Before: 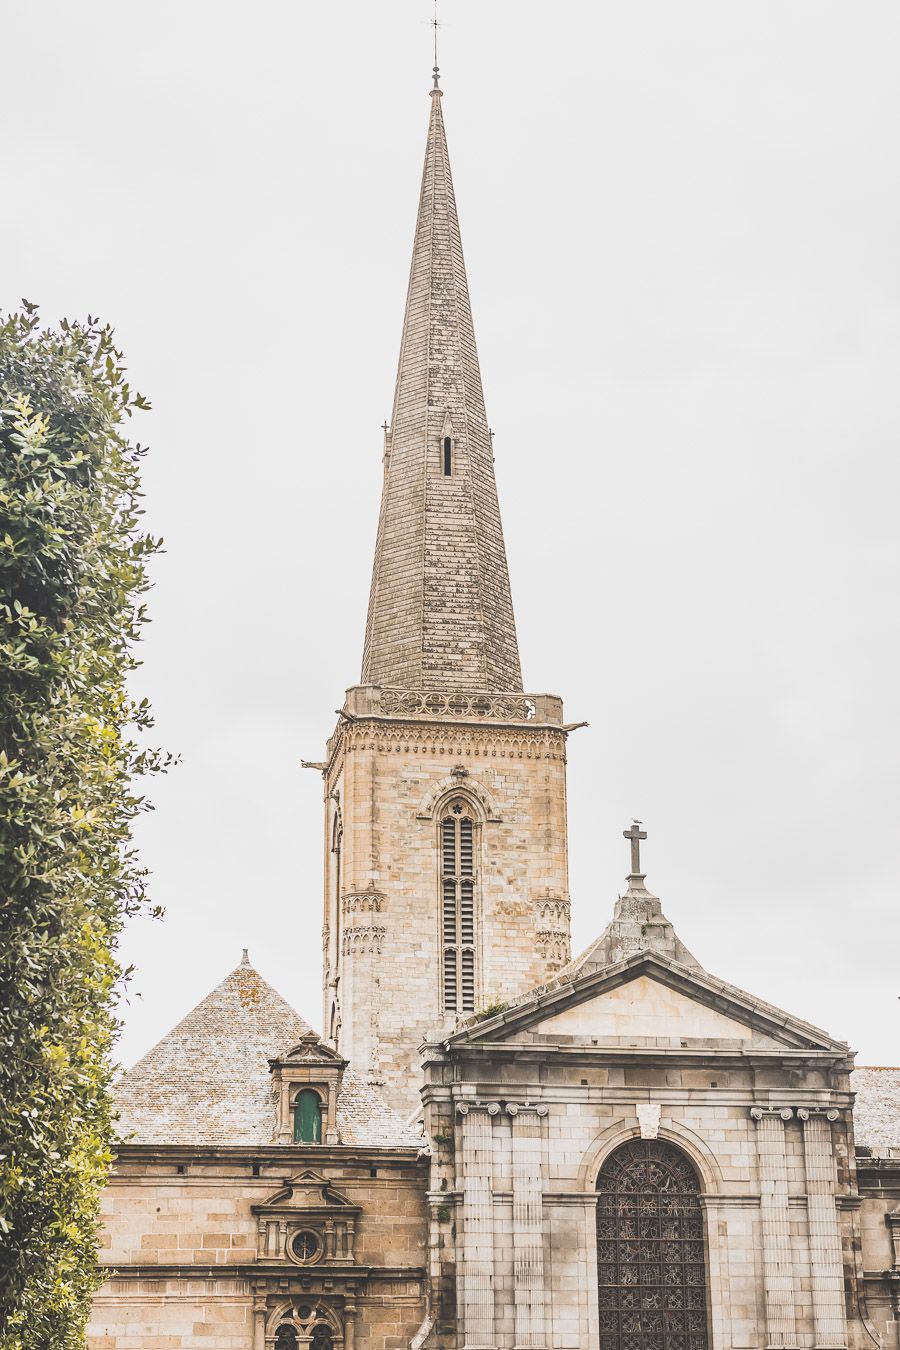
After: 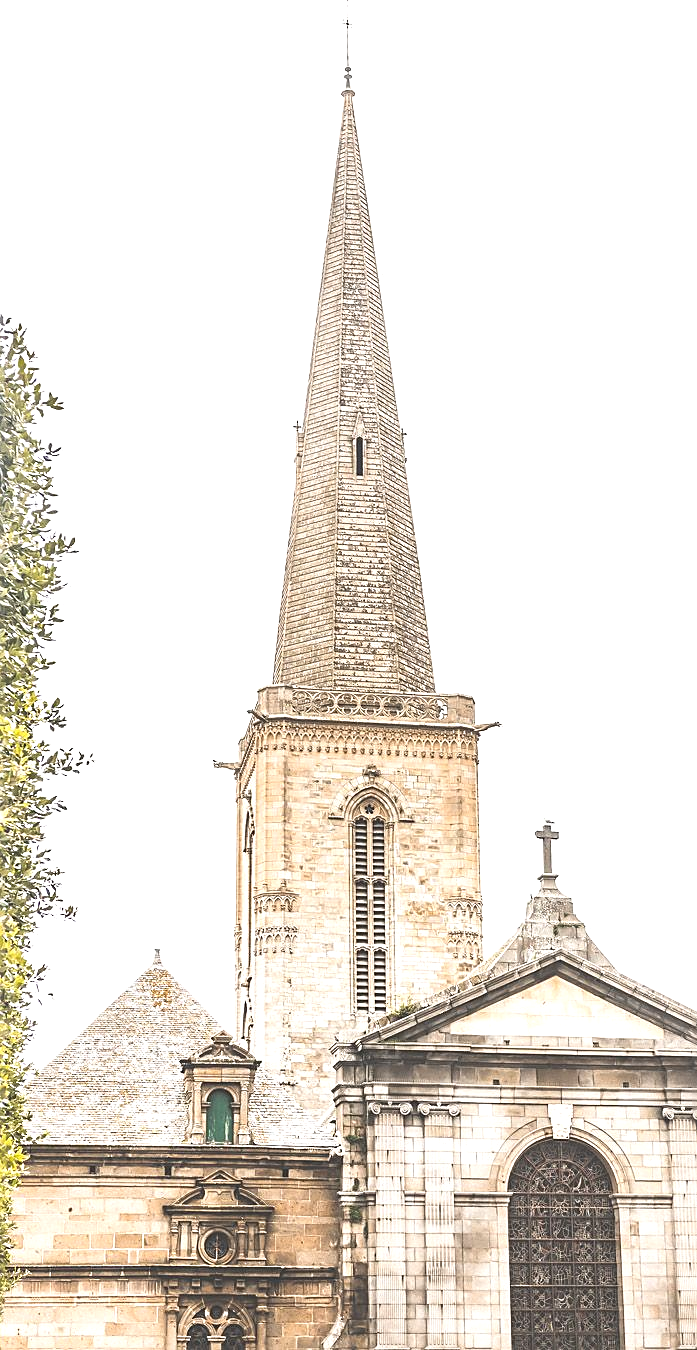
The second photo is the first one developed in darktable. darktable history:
crop: left 9.858%, right 12.656%
sharpen: on, module defaults
exposure: black level correction -0.005, exposure 0.616 EV, compensate exposure bias true, compensate highlight preservation false
